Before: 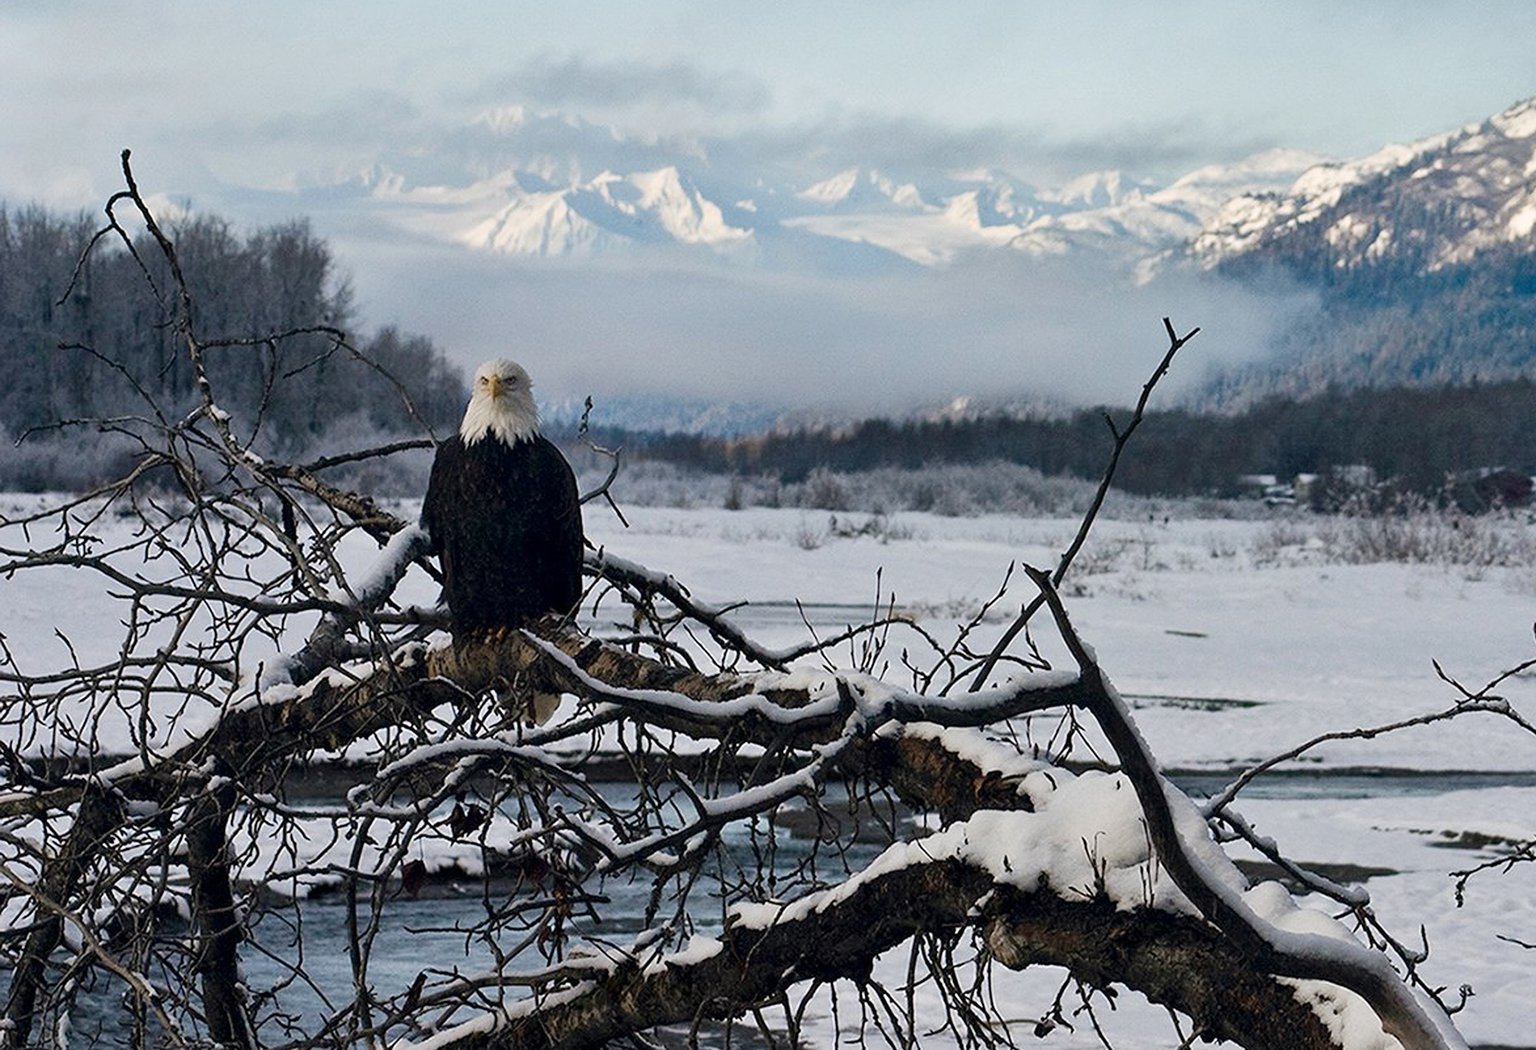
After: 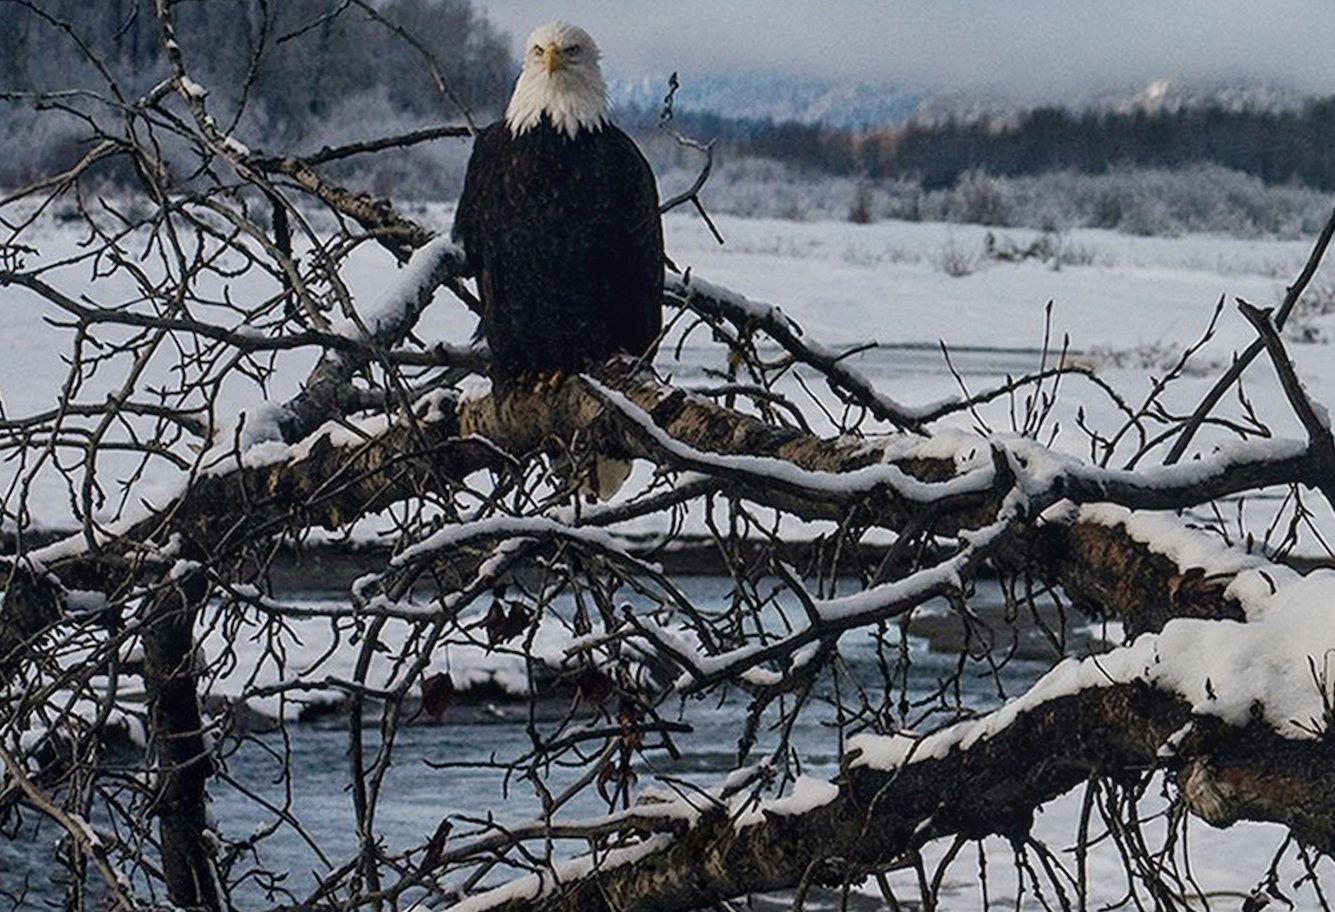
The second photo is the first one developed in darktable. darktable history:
crop and rotate: angle -0.82°, left 3.85%, top 31.828%, right 27.992%
local contrast: detail 110%
